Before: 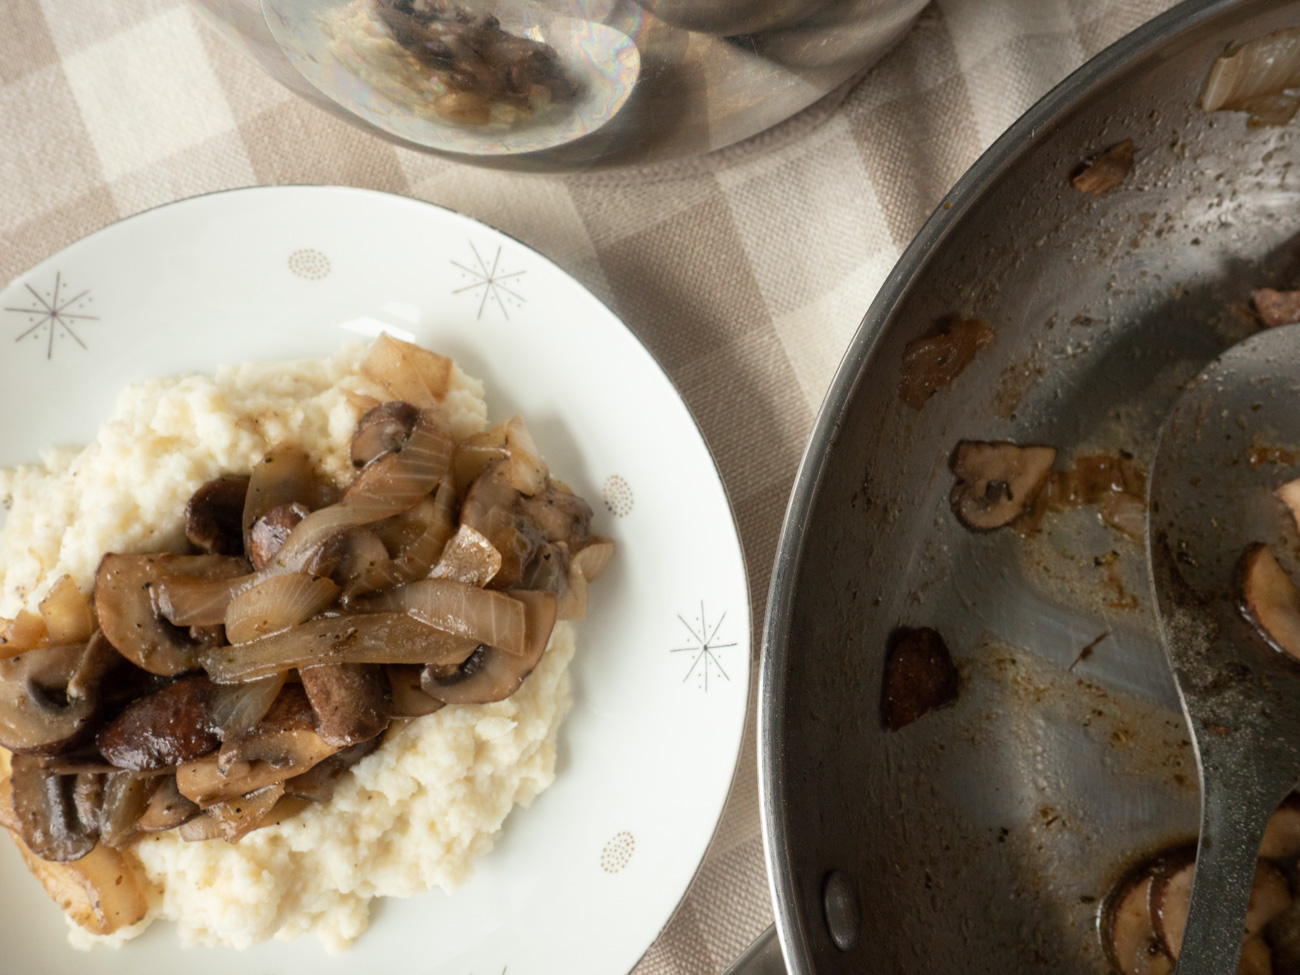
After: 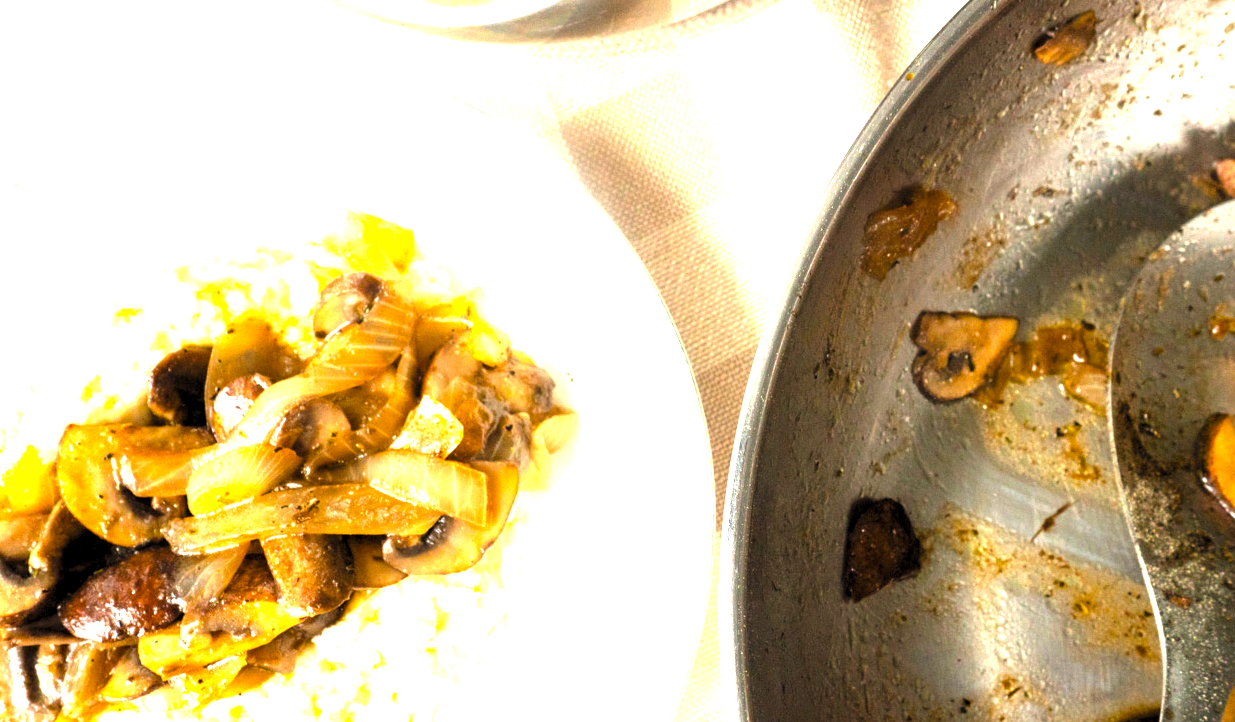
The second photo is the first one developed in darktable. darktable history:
crop and rotate: left 2.991%, top 13.302%, right 1.981%, bottom 12.636%
levels: levels [0.129, 0.519, 0.867]
contrast brightness saturation: brightness 0.09, saturation 0.19
contrast equalizer: y [[0.5, 0.5, 0.472, 0.5, 0.5, 0.5], [0.5 ×6], [0.5 ×6], [0 ×6], [0 ×6]]
color balance rgb: perceptual saturation grading › global saturation 30%, global vibrance 20%
exposure: black level correction 0, exposure 2 EV, compensate highlight preservation false
